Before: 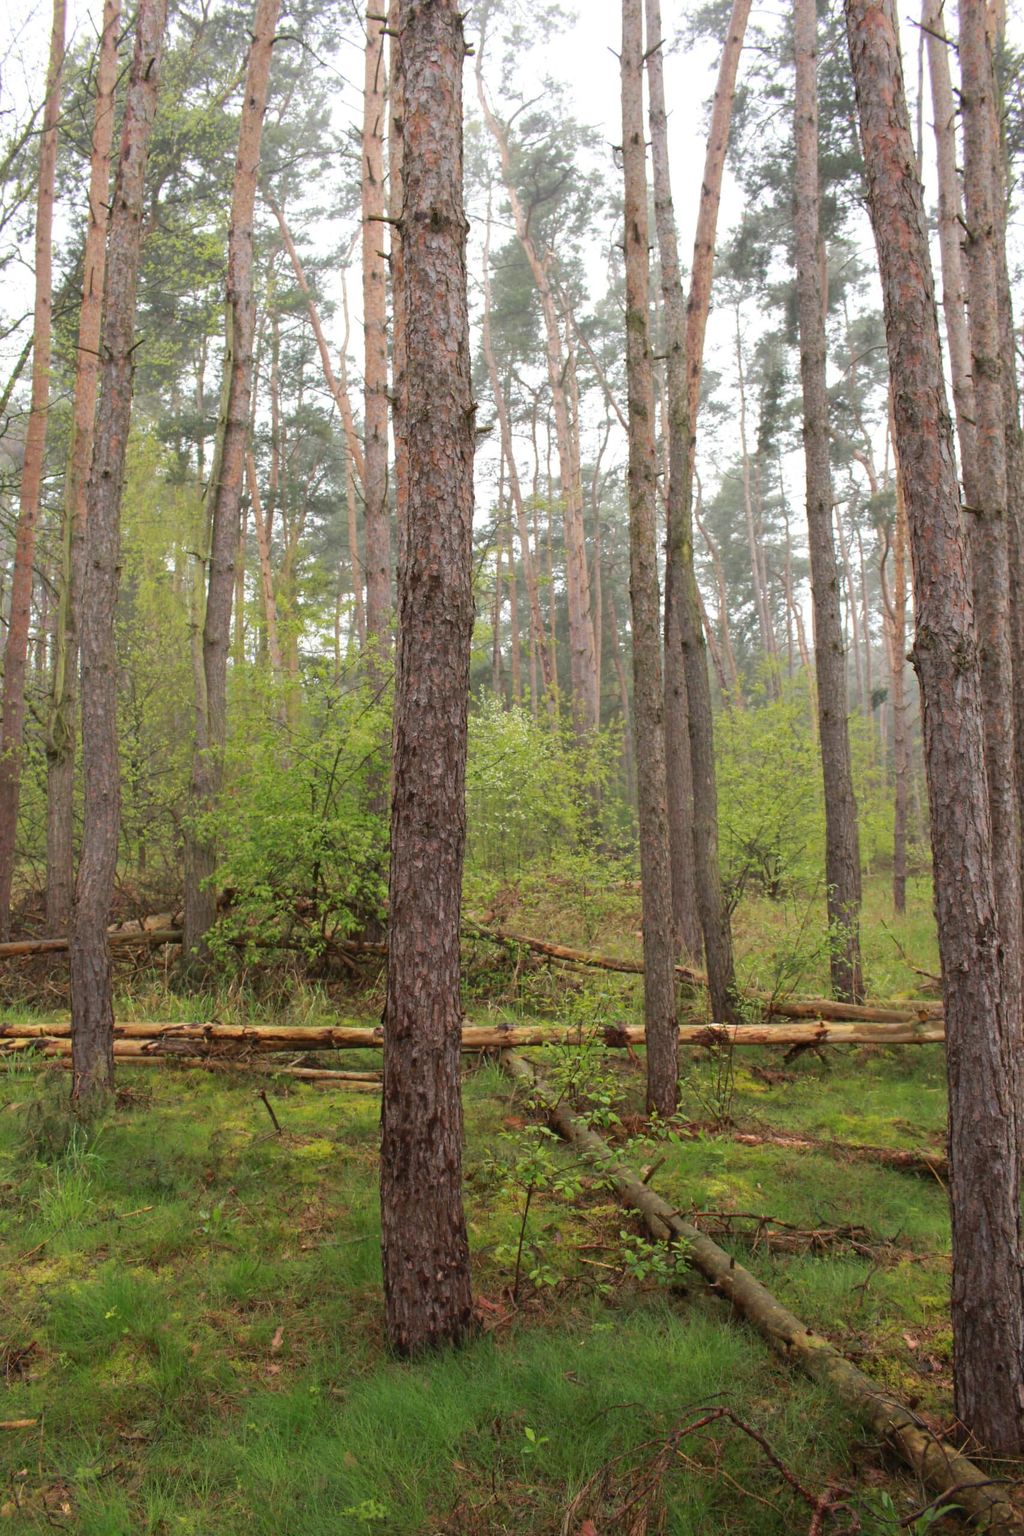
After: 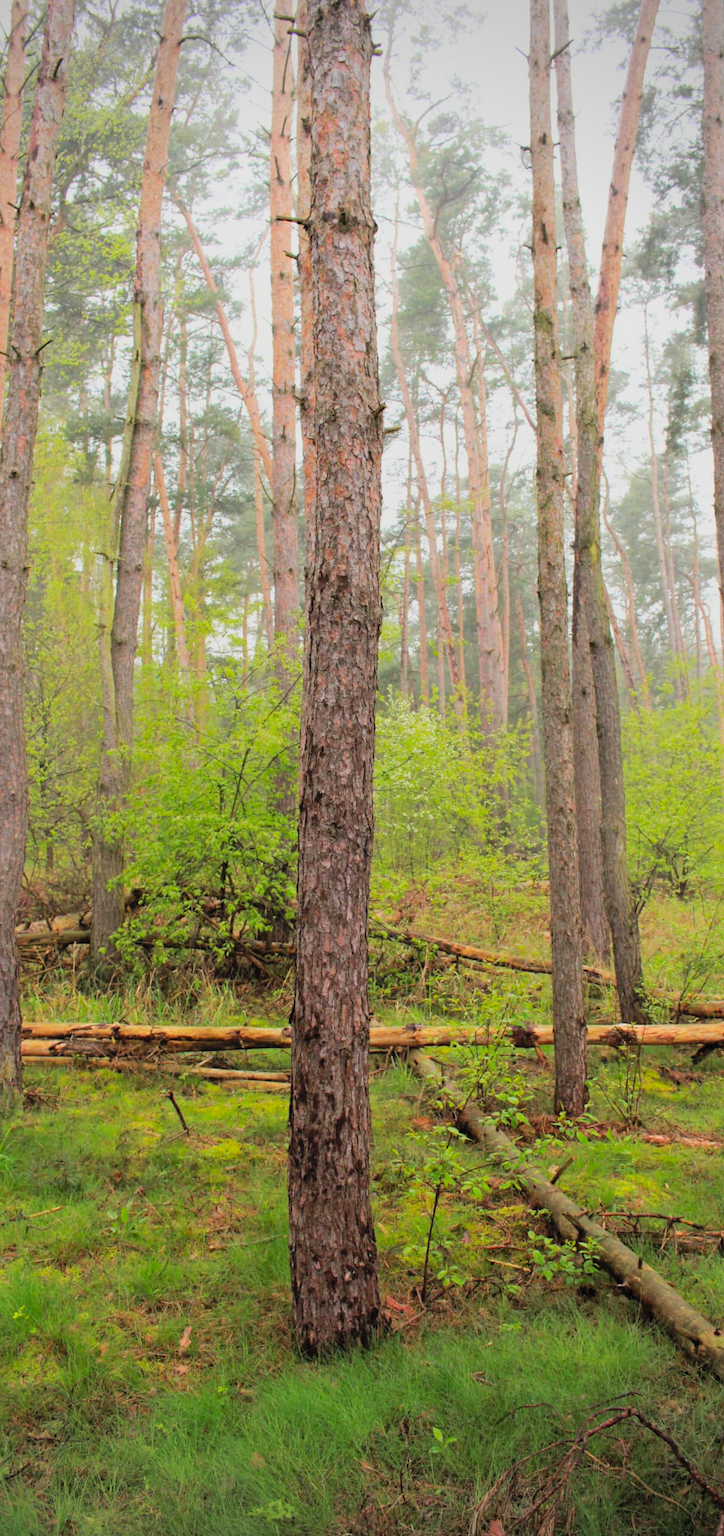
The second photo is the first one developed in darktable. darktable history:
contrast brightness saturation: contrast 0.07, brightness 0.18, saturation 0.4
crop and rotate: left 9.061%, right 20.142%
filmic rgb: black relative exposure -7.65 EV, white relative exposure 4.56 EV, hardness 3.61, contrast 1.106
vignetting: center (-0.15, 0.013)
